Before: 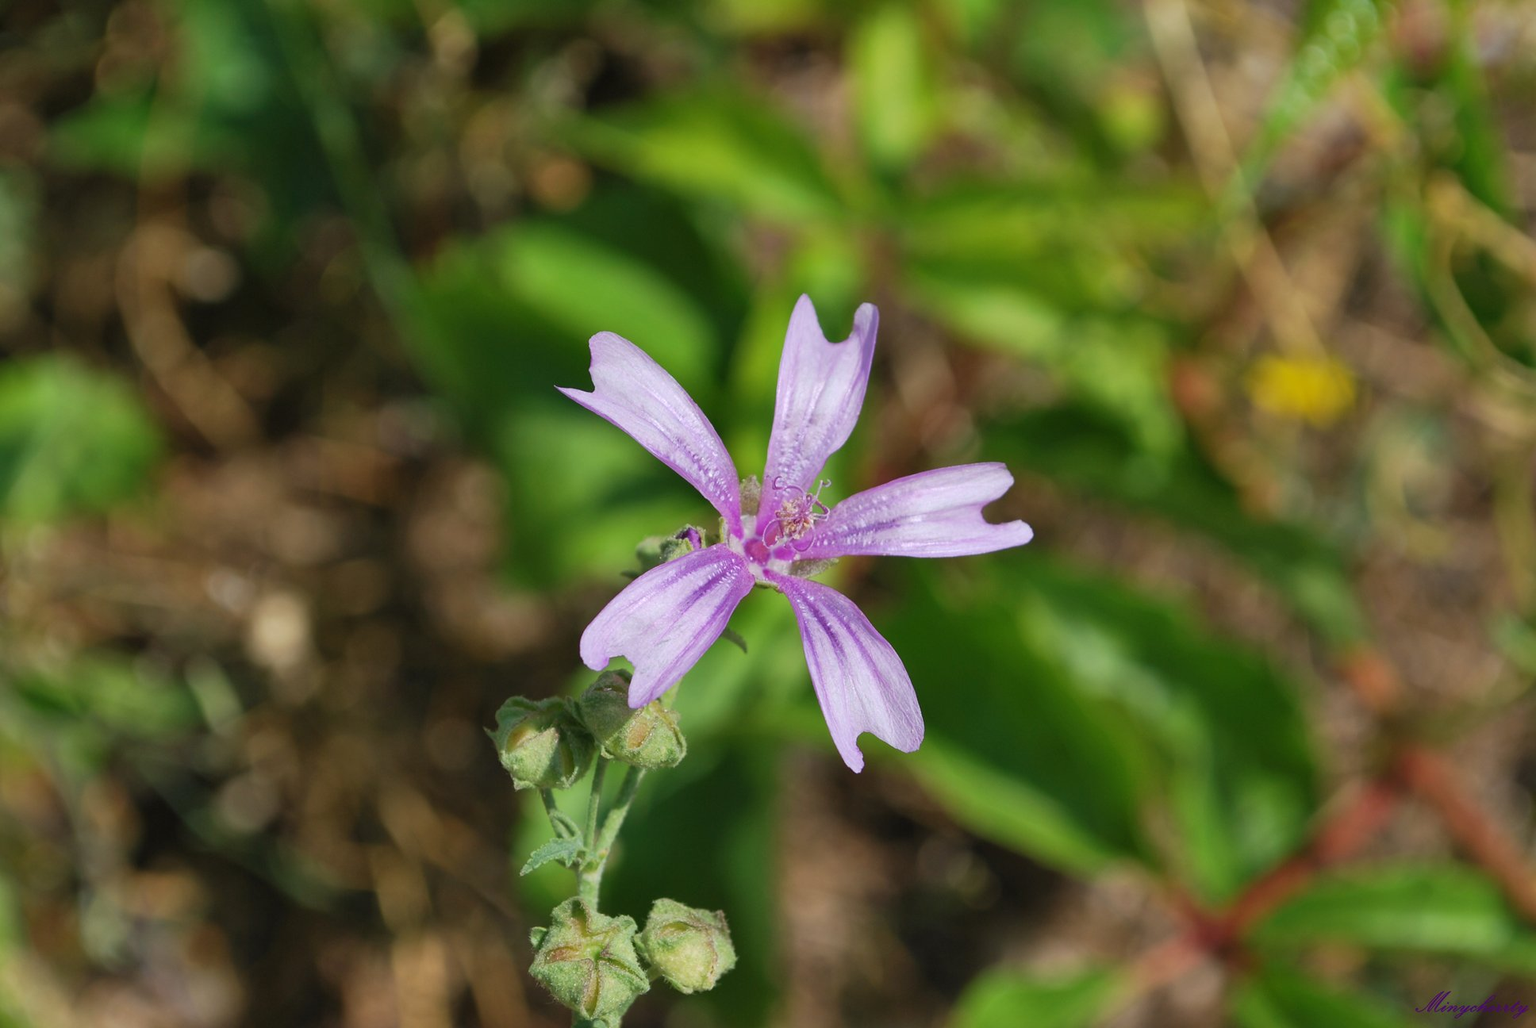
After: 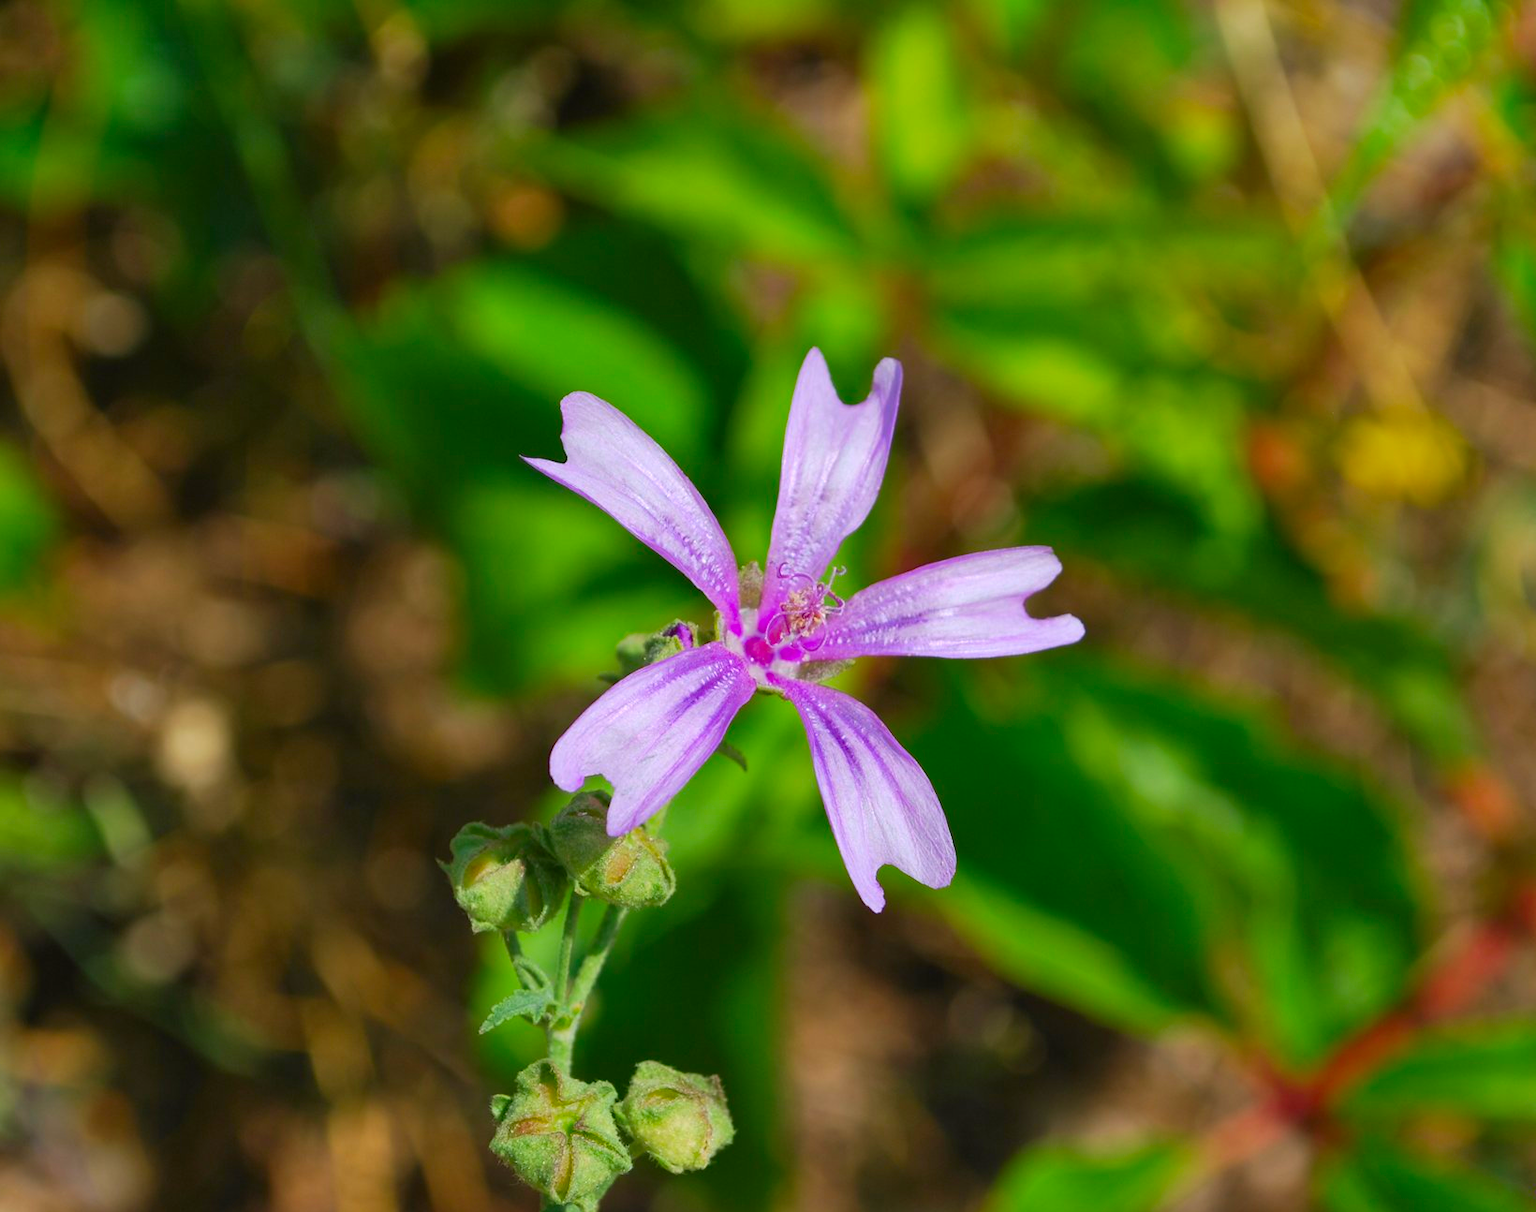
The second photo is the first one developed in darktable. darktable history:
contrast brightness saturation: saturation 0.509
crop: left 7.468%, right 7.808%
